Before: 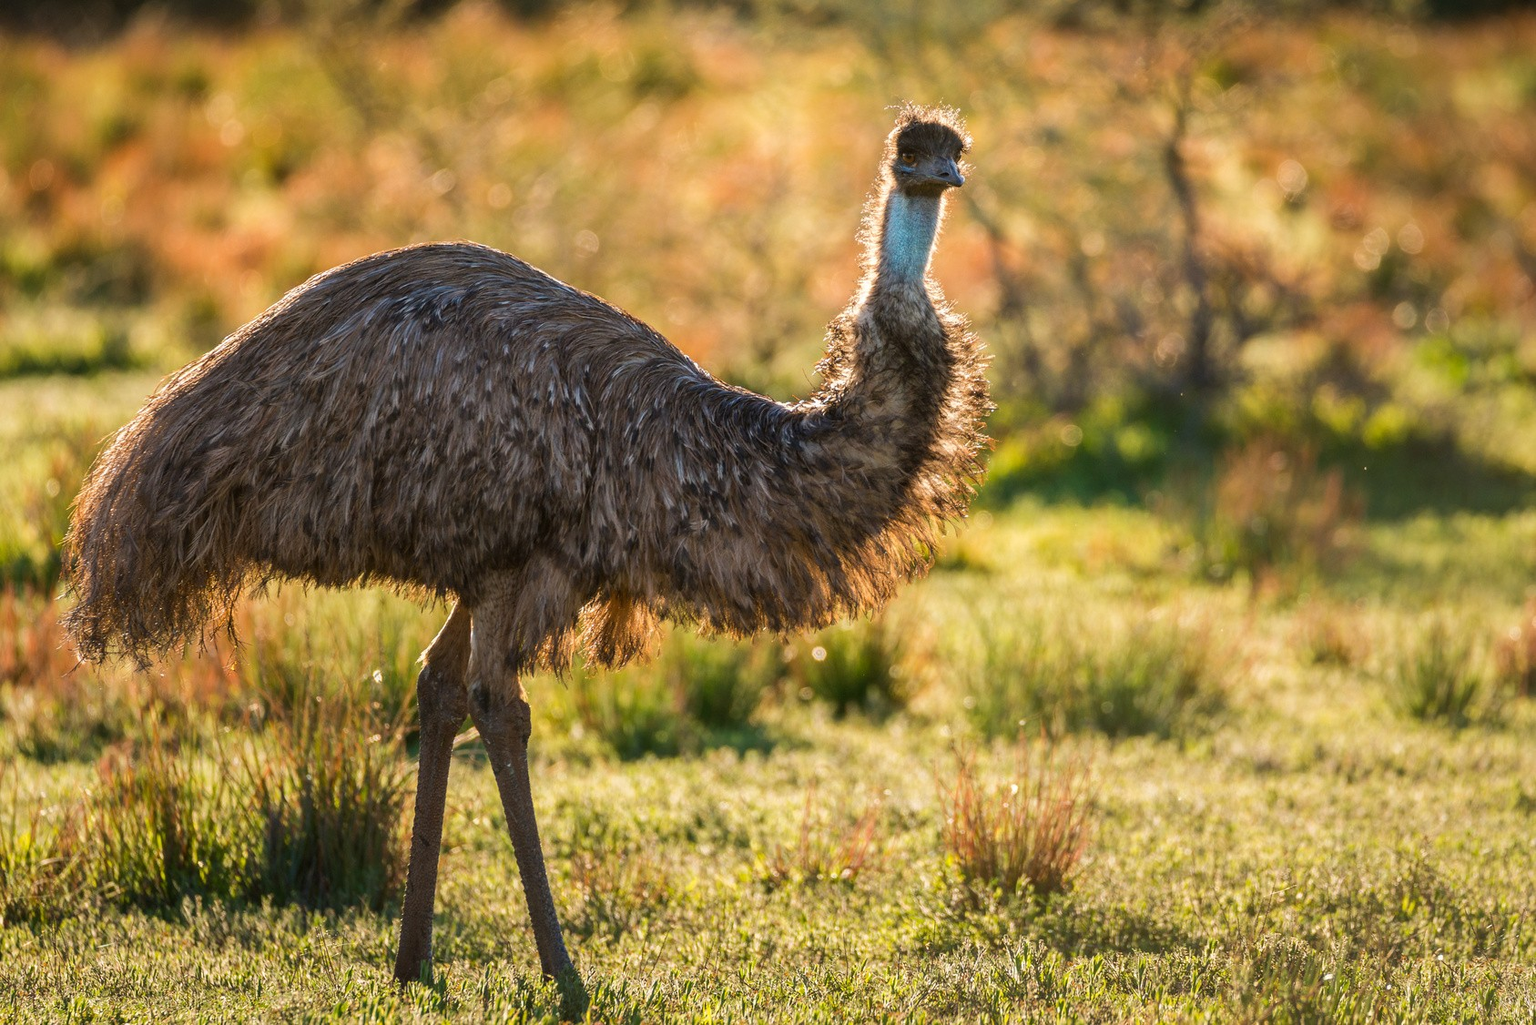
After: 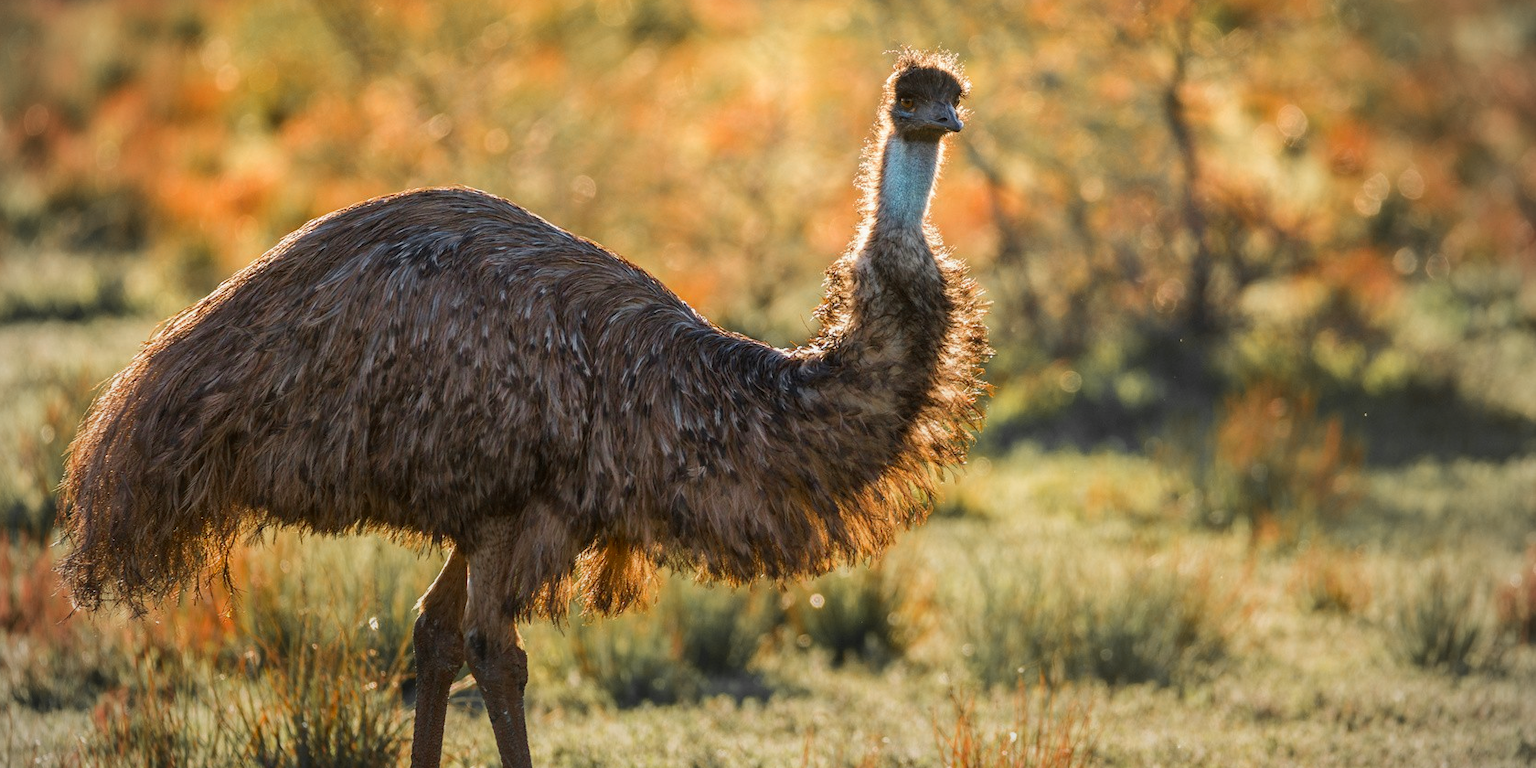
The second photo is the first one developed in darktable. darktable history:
graduated density: rotation -180°, offset 27.42
vignetting: fall-off radius 45%, brightness -0.33
crop: left 0.387%, top 5.469%, bottom 19.809%
white balance: emerald 1
color zones: curves: ch1 [(0, 0.679) (0.143, 0.647) (0.286, 0.261) (0.378, -0.011) (0.571, 0.396) (0.714, 0.399) (0.857, 0.406) (1, 0.679)]
